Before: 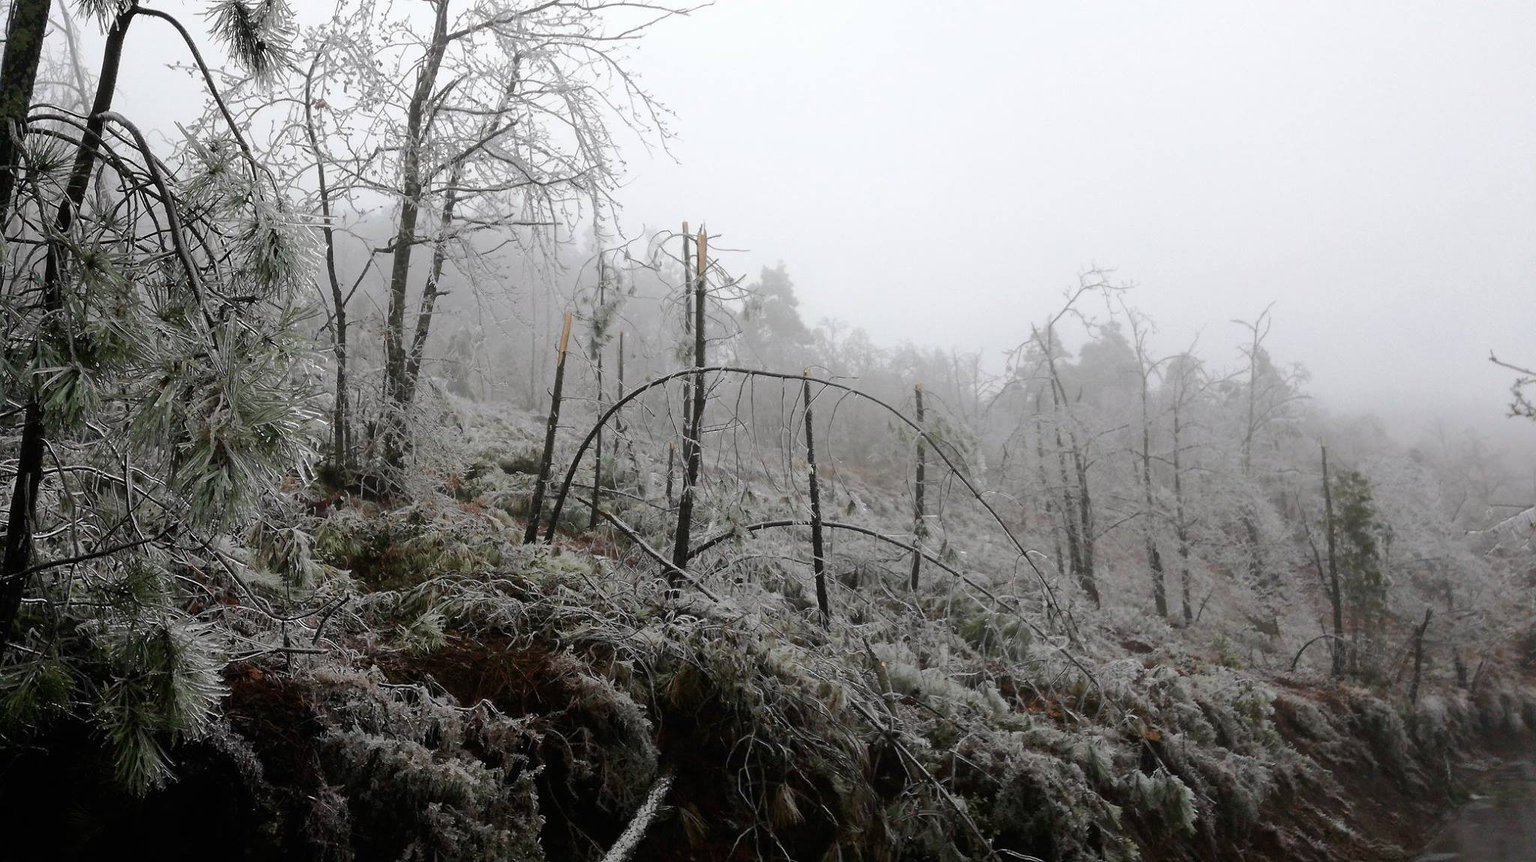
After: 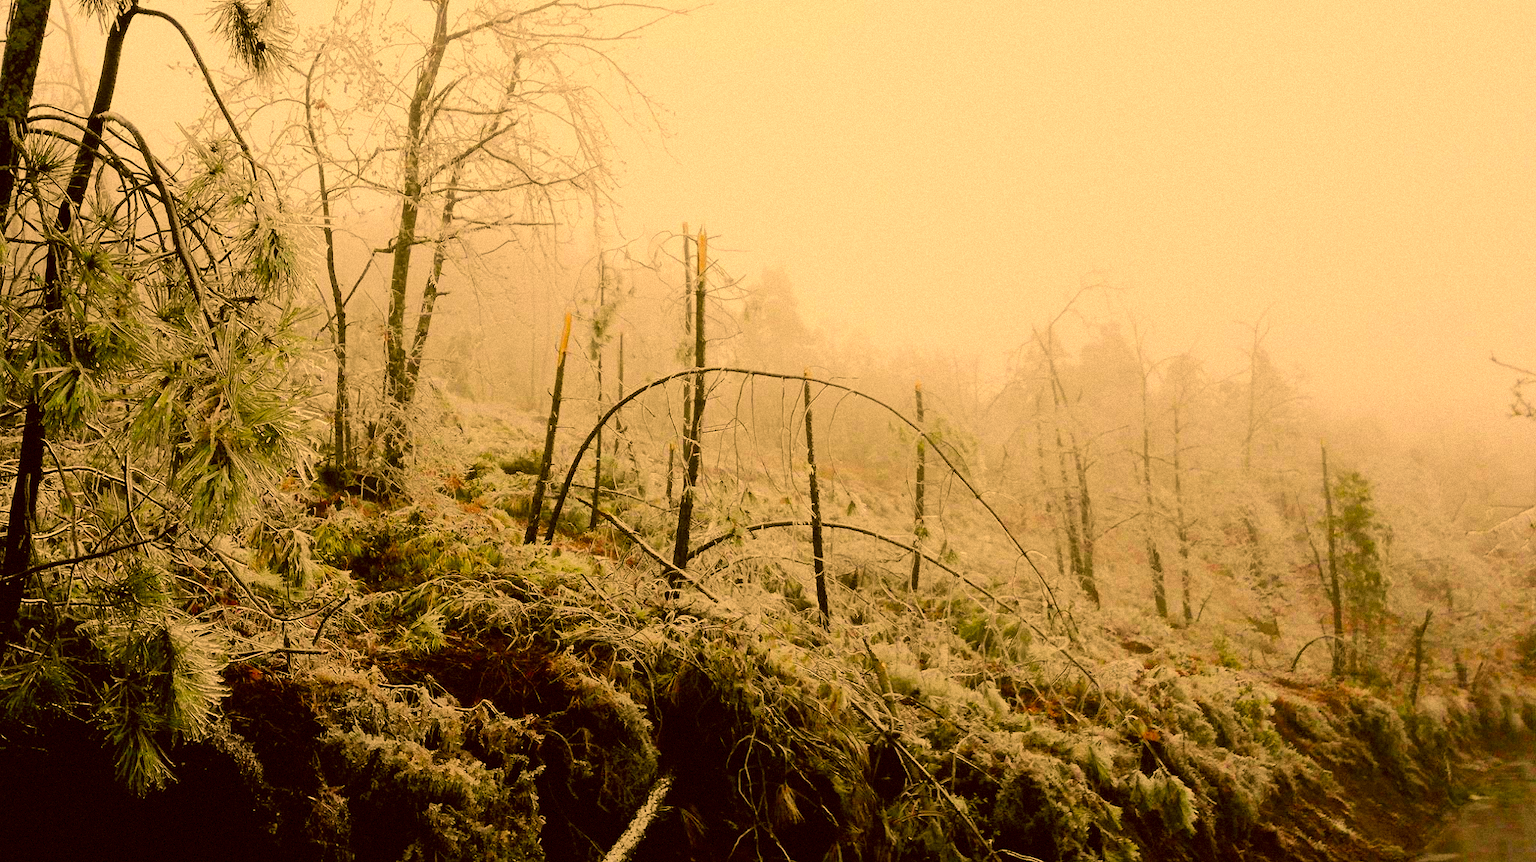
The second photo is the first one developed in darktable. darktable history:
color correction: highlights a* 10.44, highlights b* 30.04, shadows a* 2.73, shadows b* 17.51, saturation 1.72
contrast brightness saturation: saturation -0.05
filmic rgb: black relative exposure -7.15 EV, white relative exposure 5.36 EV, hardness 3.02
exposure: exposure 1 EV, compensate highlight preservation false
grain: mid-tones bias 0%
